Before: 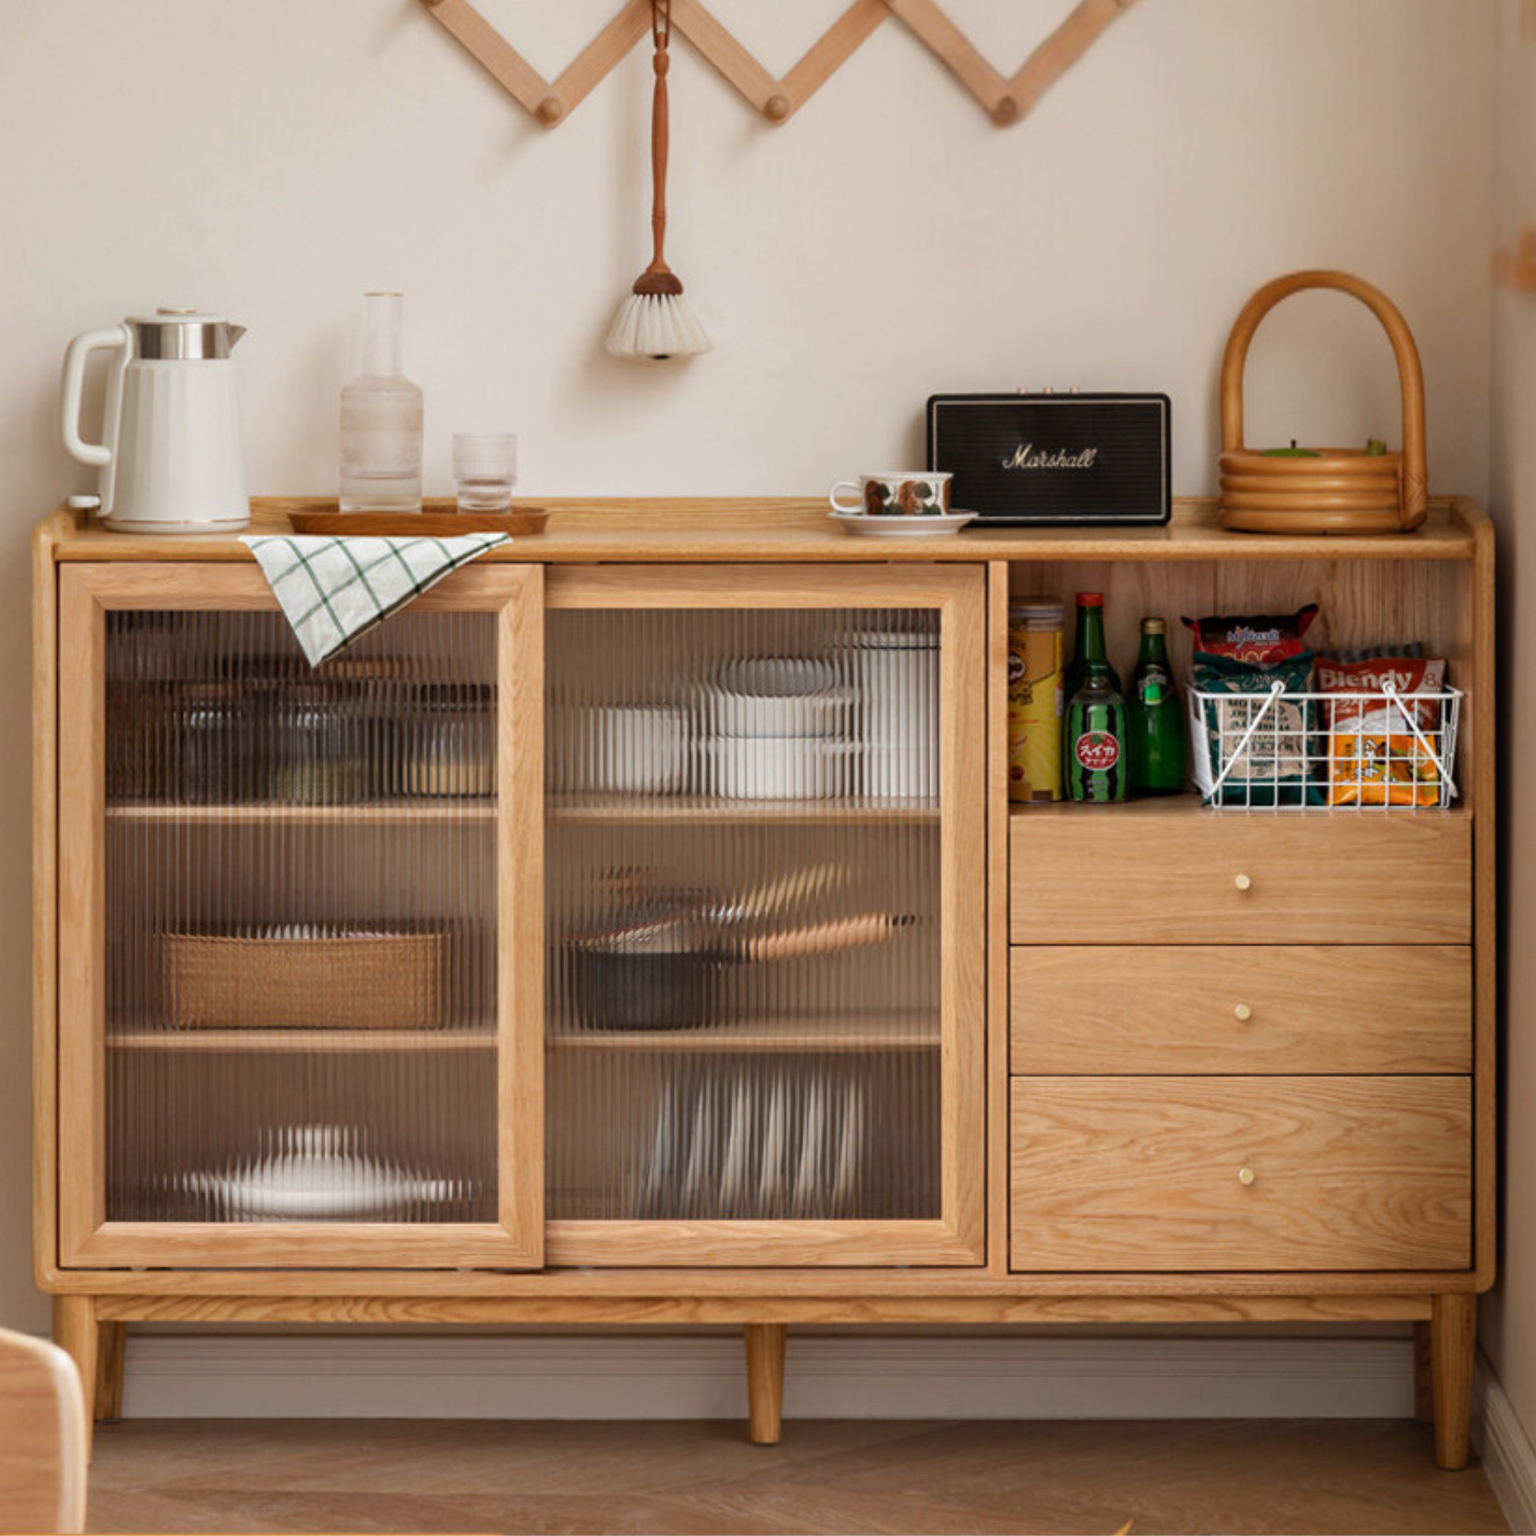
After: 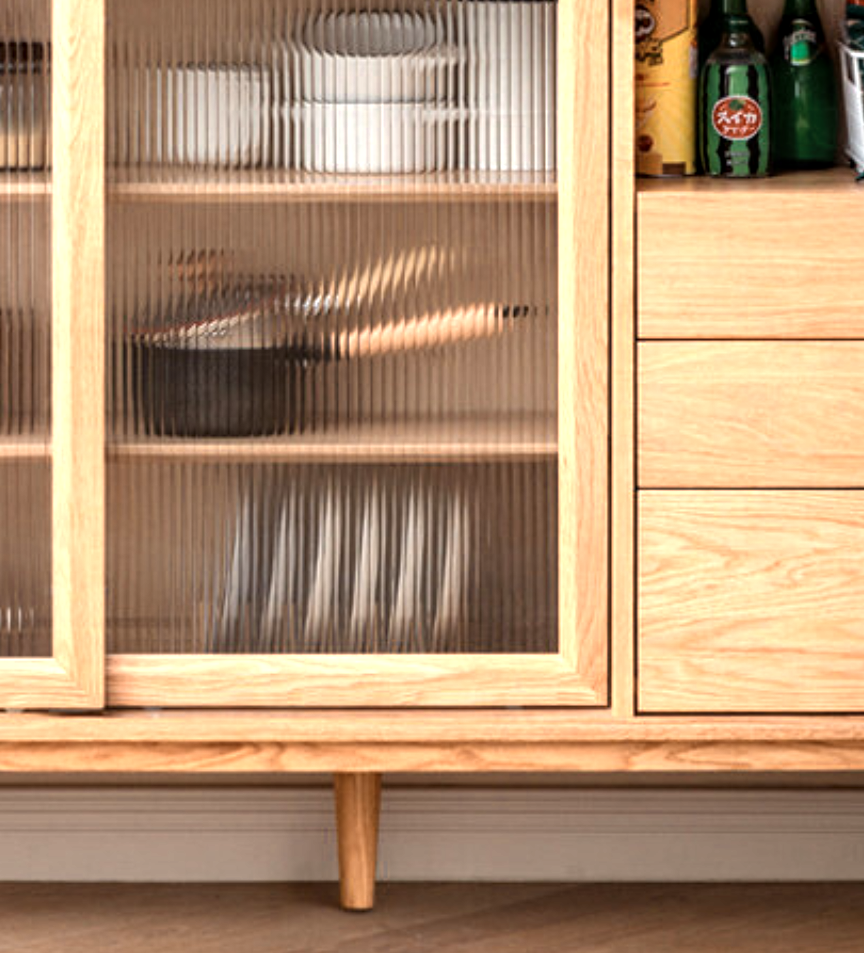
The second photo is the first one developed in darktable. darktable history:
color zones: curves: ch0 [(0.018, 0.548) (0.197, 0.654) (0.425, 0.447) (0.605, 0.658) (0.732, 0.579)]; ch1 [(0.105, 0.531) (0.224, 0.531) (0.386, 0.39) (0.618, 0.456) (0.732, 0.456) (0.956, 0.421)]; ch2 [(0.039, 0.583) (0.215, 0.465) (0.399, 0.544) (0.465, 0.548) (0.614, 0.447) (0.724, 0.43) (0.882, 0.623) (0.956, 0.632)]
crop: left 29.477%, top 42.173%, right 21.266%, bottom 3.479%
tone equalizer: -8 EV -0.452 EV, -7 EV -0.373 EV, -6 EV -0.368 EV, -5 EV -0.212 EV, -3 EV 0.253 EV, -2 EV 0.363 EV, -1 EV 0.409 EV, +0 EV 0.438 EV
local contrast: on, module defaults
